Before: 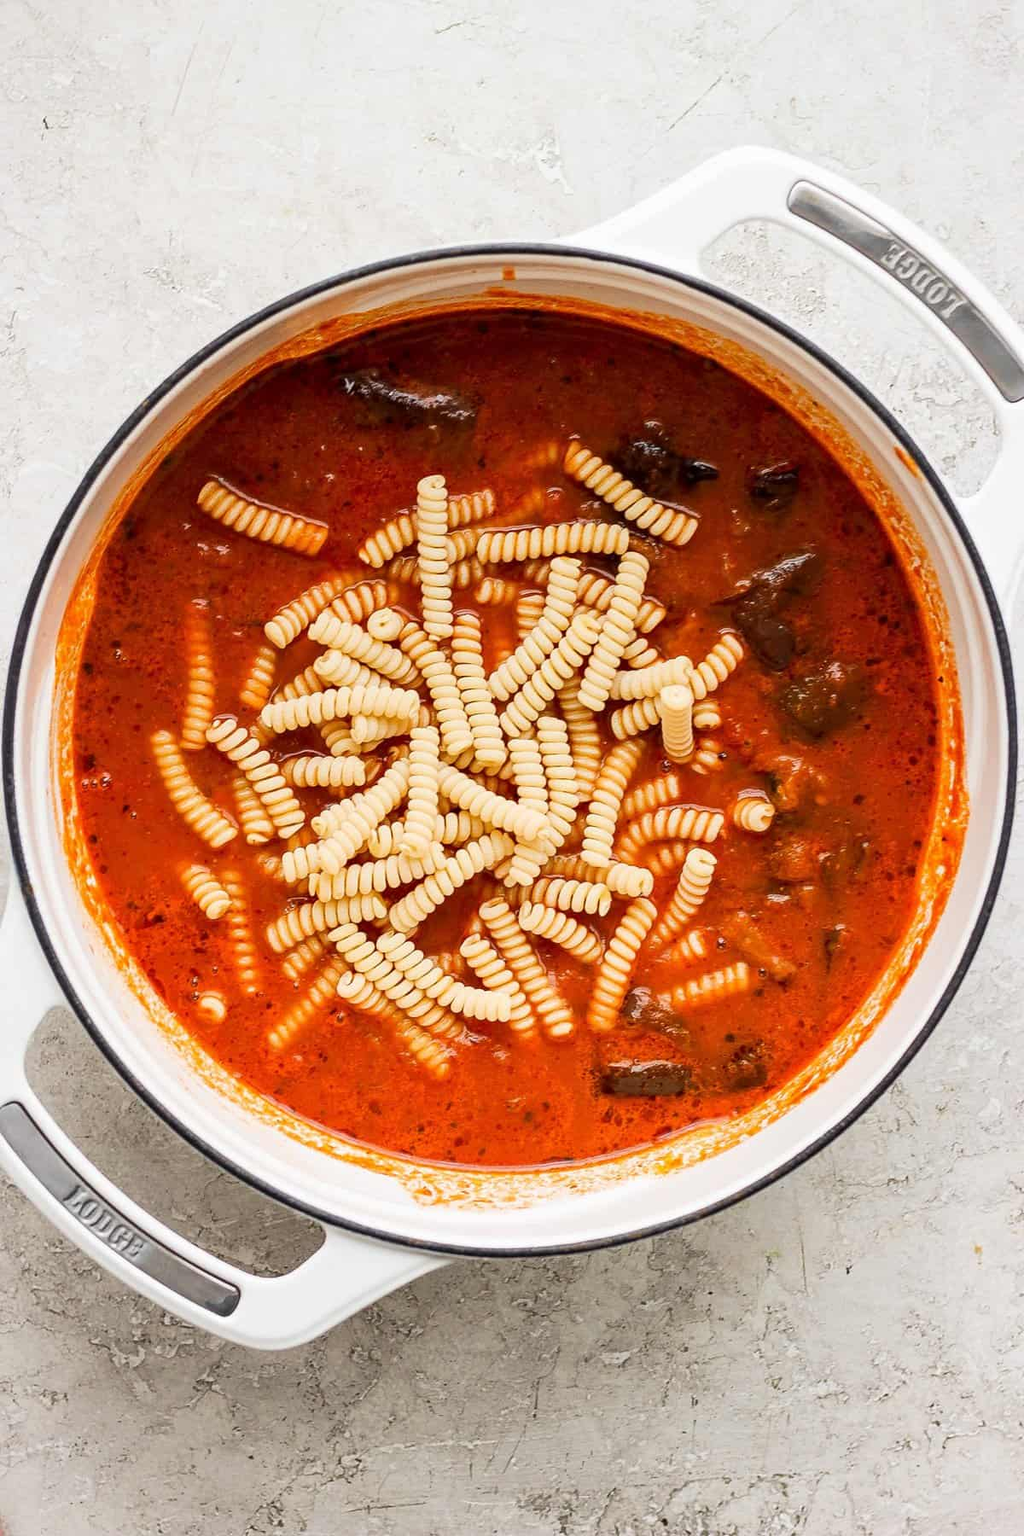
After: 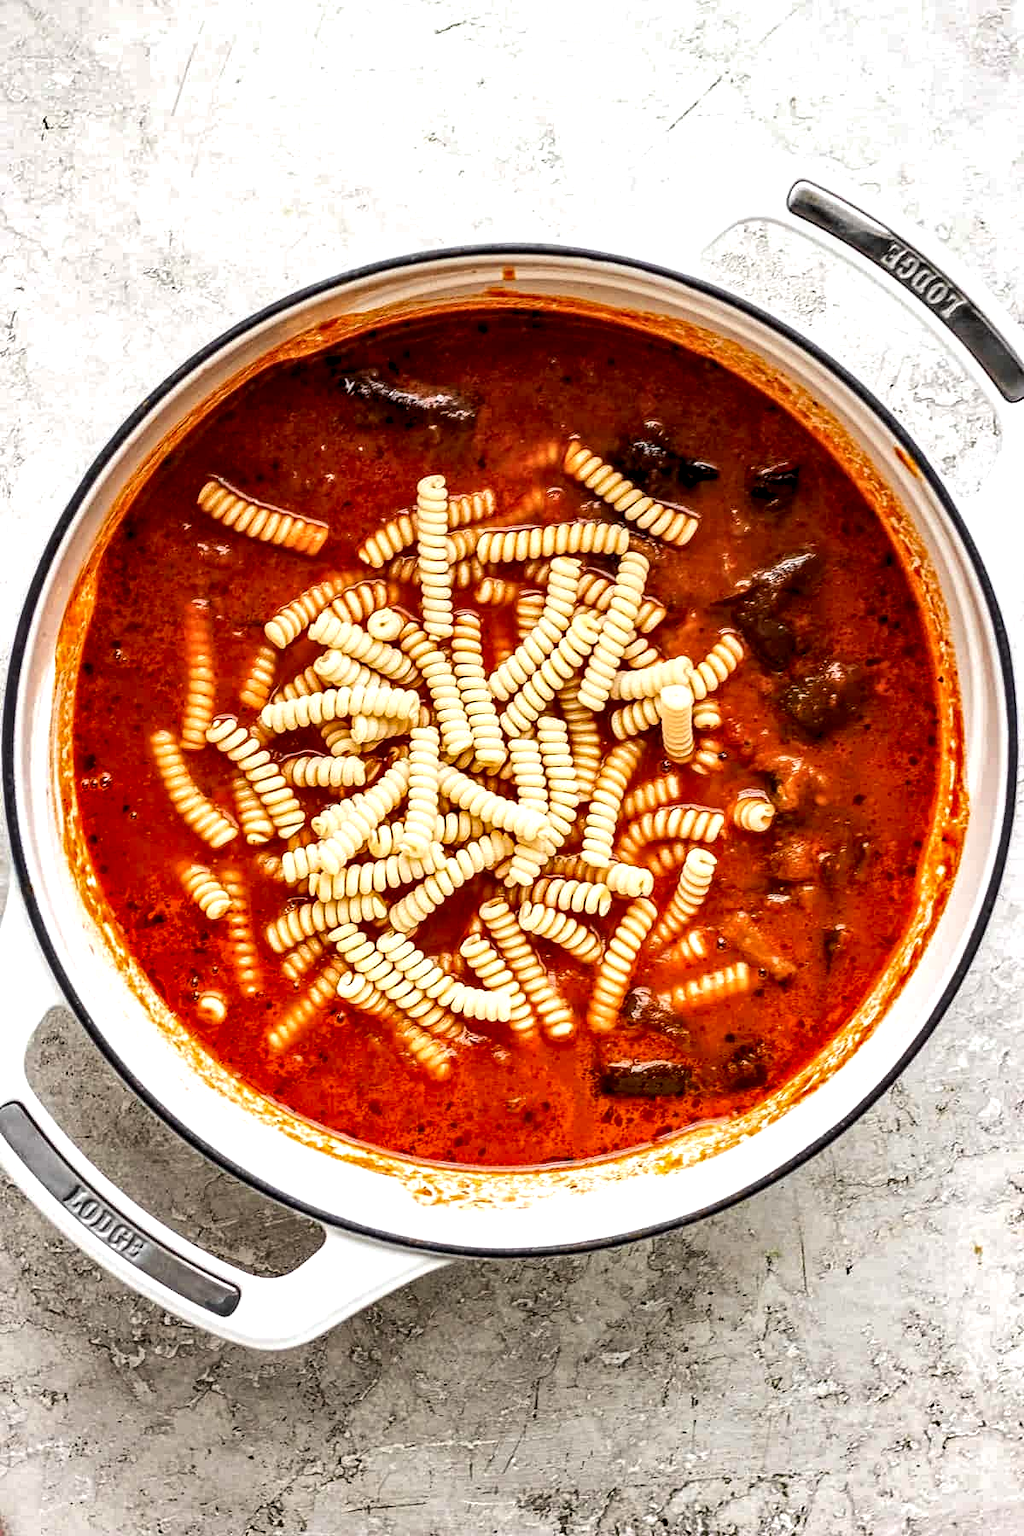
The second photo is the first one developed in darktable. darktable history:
shadows and highlights: low approximation 0.01, soften with gaussian
exposure: black level correction 0.001, exposure 0.3 EV, compensate highlight preservation false
local contrast: highlights 60%, shadows 60%, detail 160%
